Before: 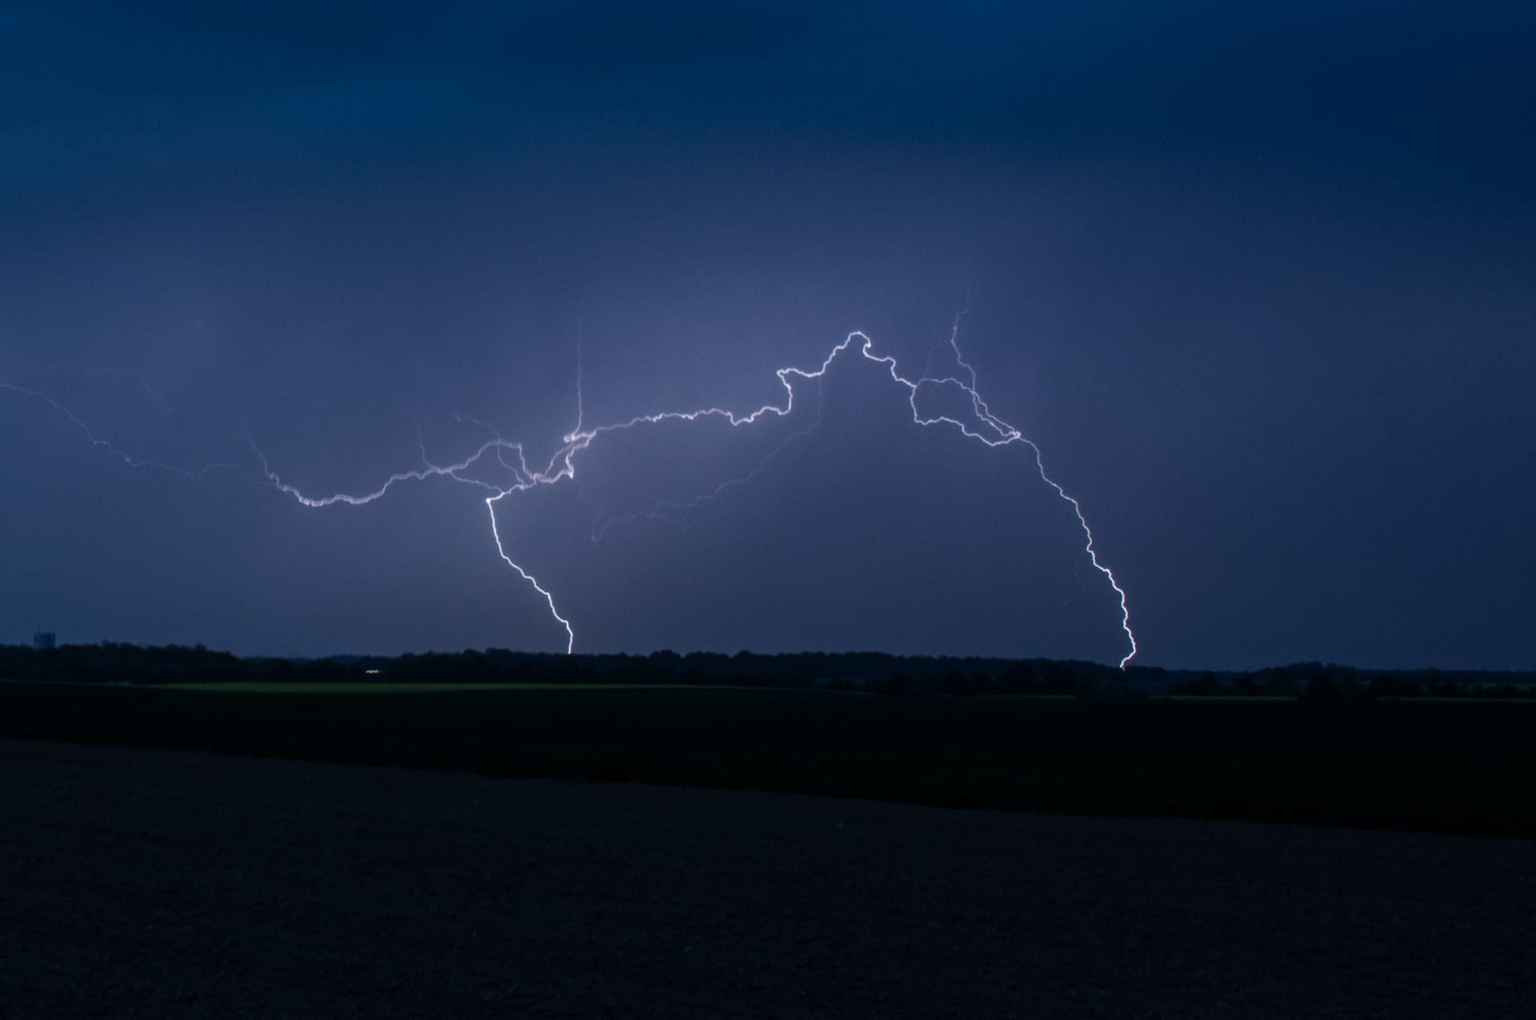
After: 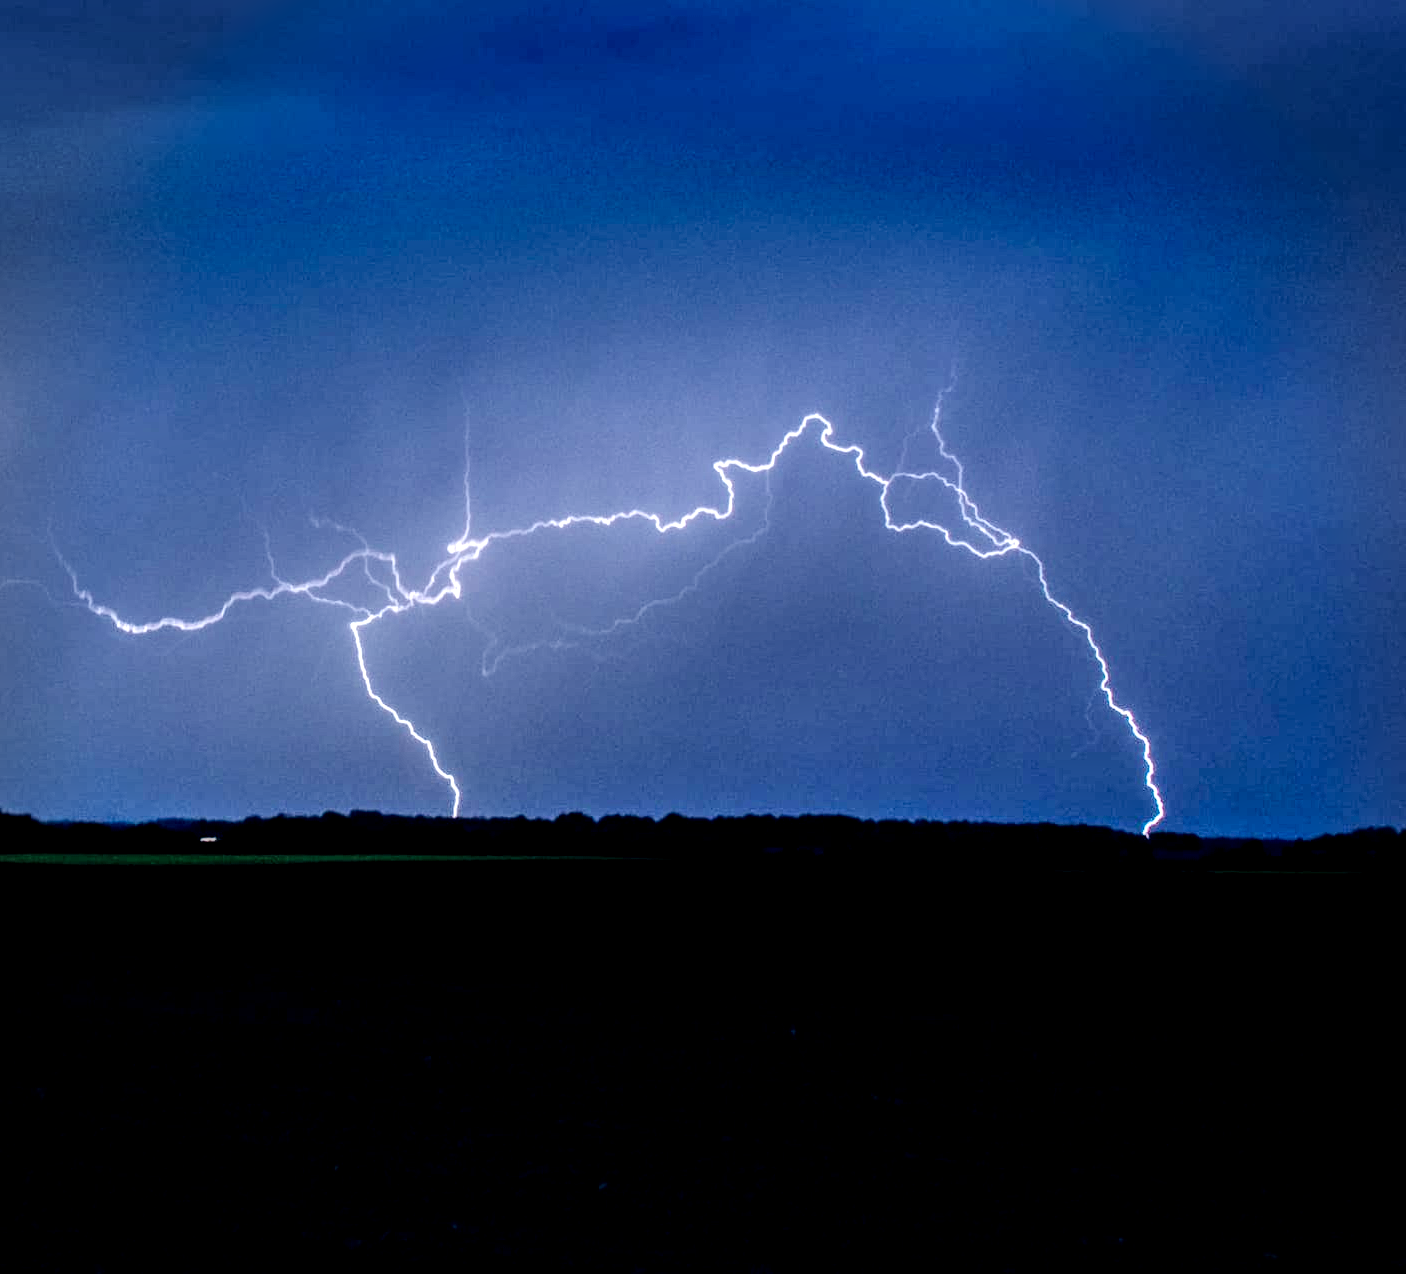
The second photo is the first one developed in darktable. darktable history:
local contrast: detail 150%
shadows and highlights: shadows 47.22, highlights -42.25, soften with gaussian
exposure: black level correction 0.004, exposure 0.016 EV, compensate highlight preservation false
crop: left 13.415%, top 0%, right 13.335%
base curve: curves: ch0 [(0, 0) (0.008, 0.007) (0.022, 0.029) (0.048, 0.089) (0.092, 0.197) (0.191, 0.399) (0.275, 0.534) (0.357, 0.65) (0.477, 0.78) (0.542, 0.833) (0.799, 0.973) (1, 1)], preserve colors none
vignetting: fall-off start 87.59%, fall-off radius 24.66%, brightness -0.184, saturation -0.29
